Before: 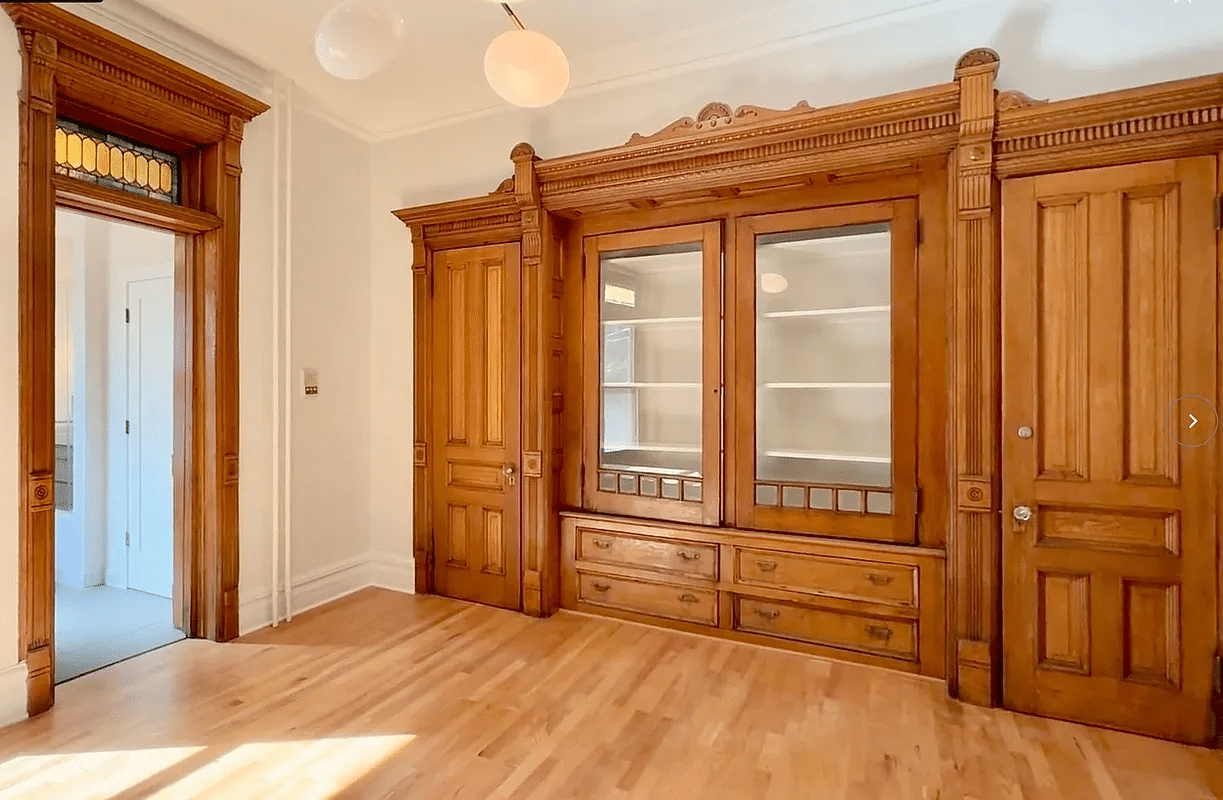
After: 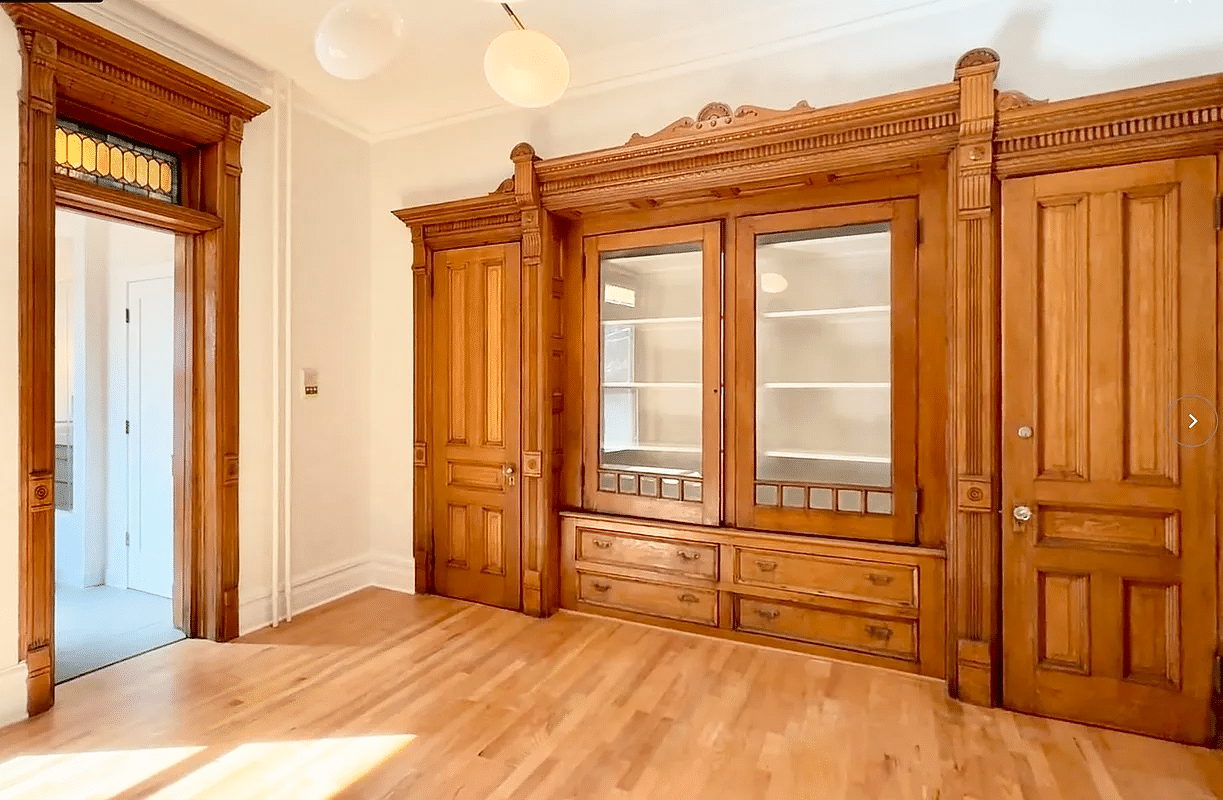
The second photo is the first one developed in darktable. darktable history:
tone curve: curves: ch0 [(0, 0) (0.003, 0.003) (0.011, 0.012) (0.025, 0.027) (0.044, 0.048) (0.069, 0.075) (0.1, 0.108) (0.136, 0.147) (0.177, 0.192) (0.224, 0.243) (0.277, 0.3) (0.335, 0.363) (0.399, 0.433) (0.468, 0.508) (0.543, 0.589) (0.623, 0.676) (0.709, 0.769) (0.801, 0.868) (0.898, 0.949) (1, 1)], preserve colors none
